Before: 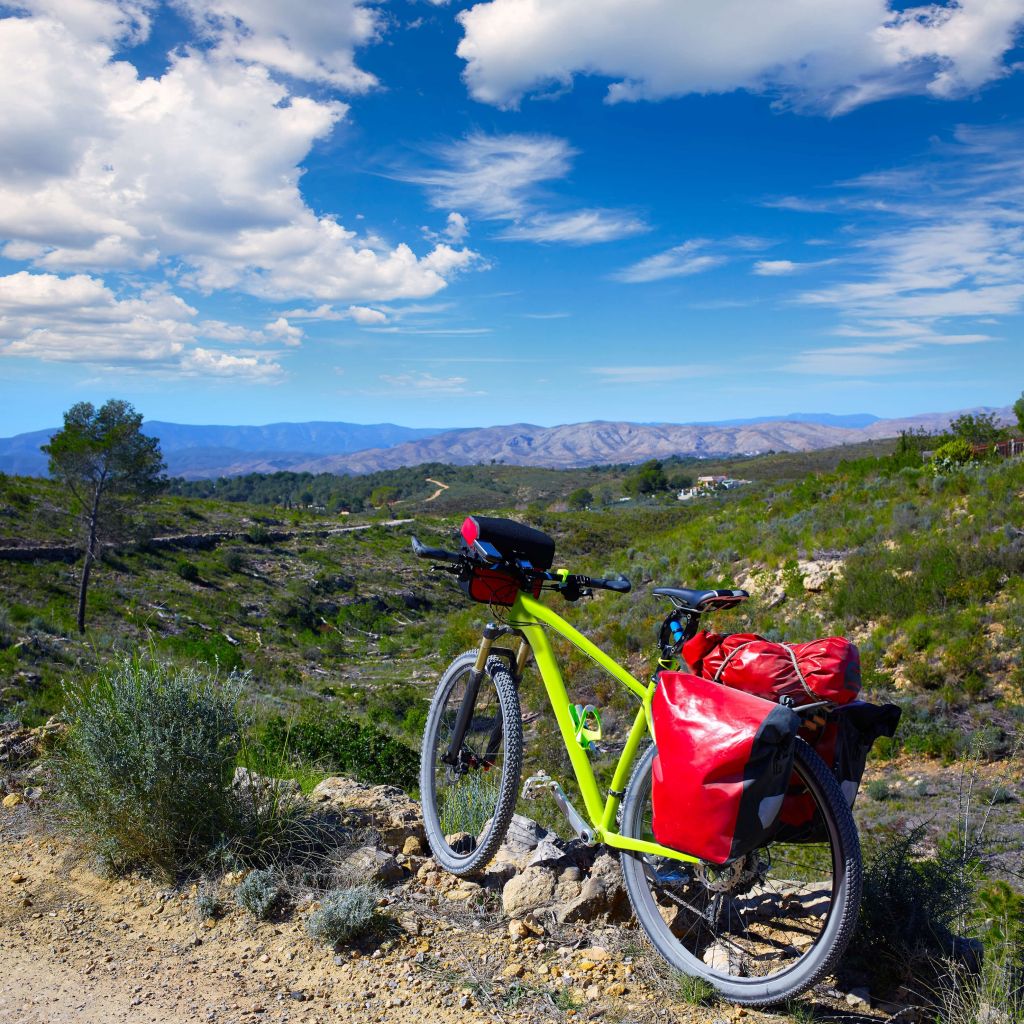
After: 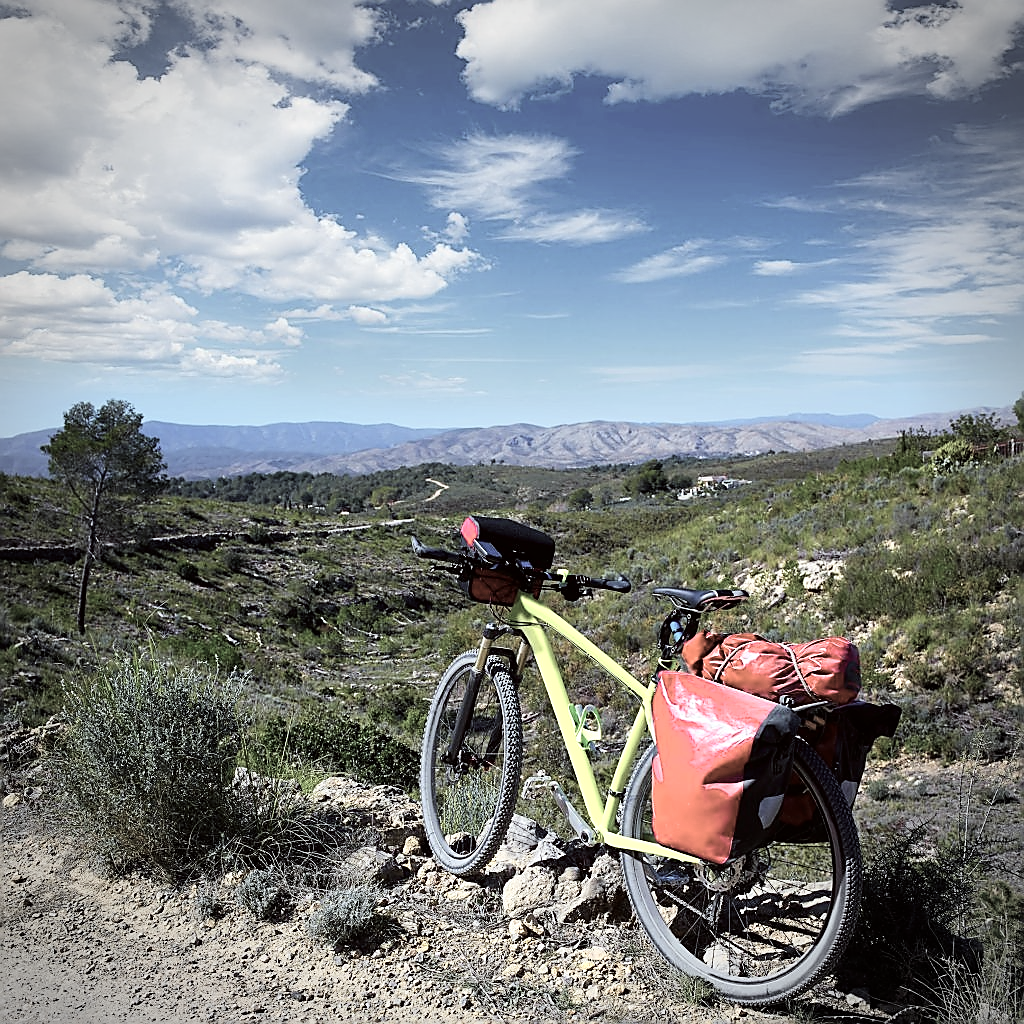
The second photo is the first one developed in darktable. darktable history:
vibrance: vibrance 0%
tone curve: curves: ch0 [(0, 0) (0.004, 0.001) (0.133, 0.112) (0.325, 0.362) (0.832, 0.893) (1, 1)], color space Lab, linked channels, preserve colors none
sharpen: radius 1.4, amount 1.25, threshold 0.7
vignetting: automatic ratio true
contrast brightness saturation: saturation -0.1
color zones: curves: ch0 [(0, 0.6) (0.129, 0.585) (0.193, 0.596) (0.429, 0.5) (0.571, 0.5) (0.714, 0.5) (0.857, 0.5) (1, 0.6)]; ch1 [(0, 0.453) (0.112, 0.245) (0.213, 0.252) (0.429, 0.233) (0.571, 0.231) (0.683, 0.242) (0.857, 0.296) (1, 0.453)]
color correction: highlights a* -2.73, highlights b* -2.09, shadows a* 2.41, shadows b* 2.73
